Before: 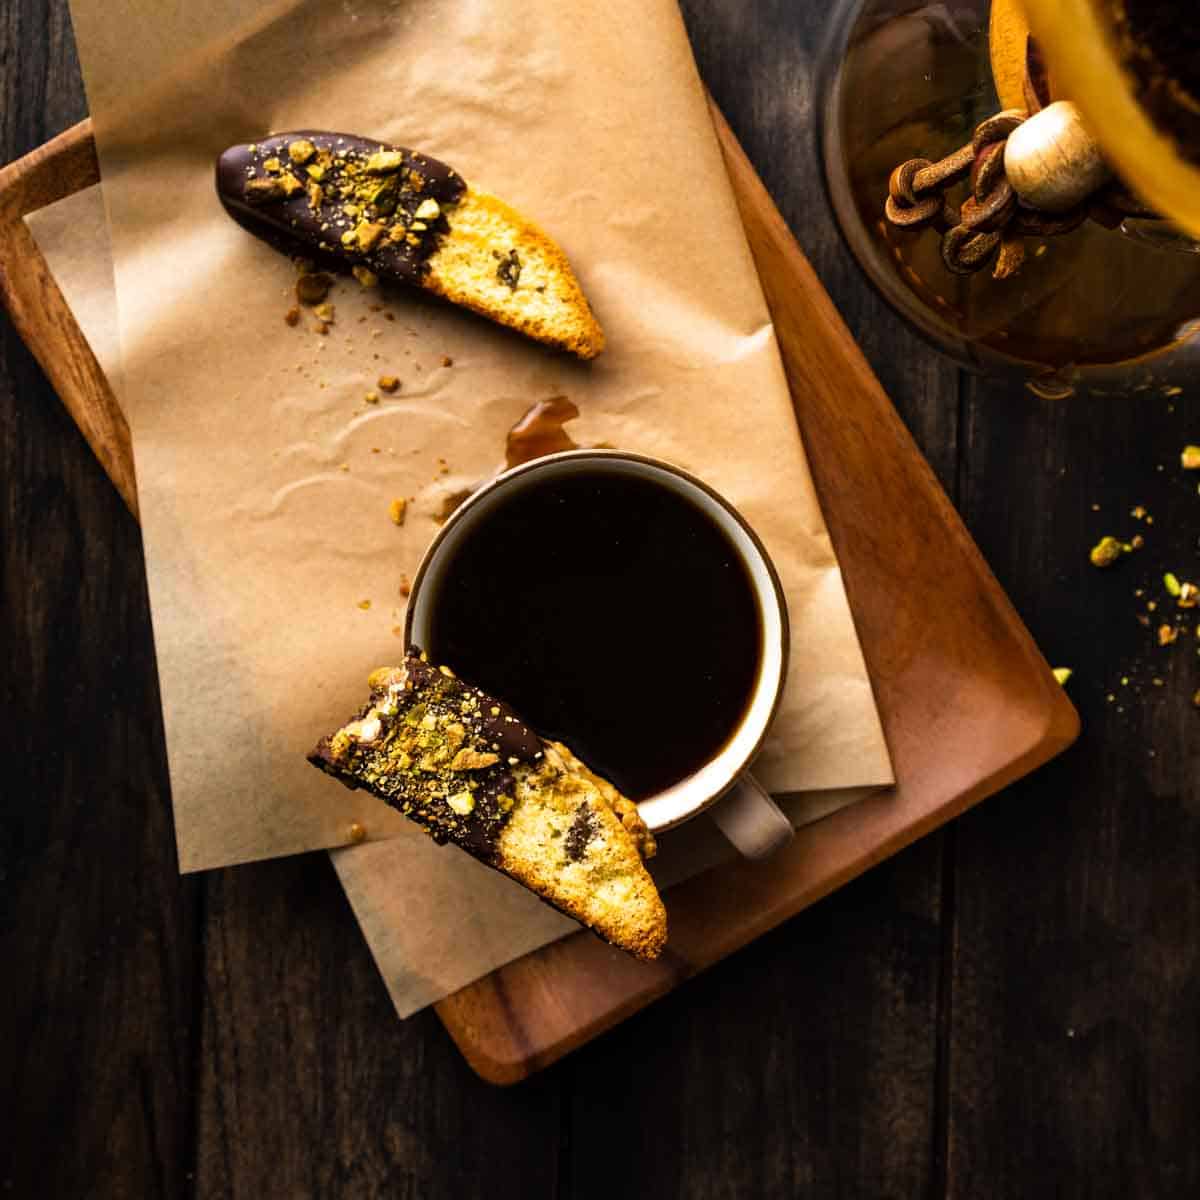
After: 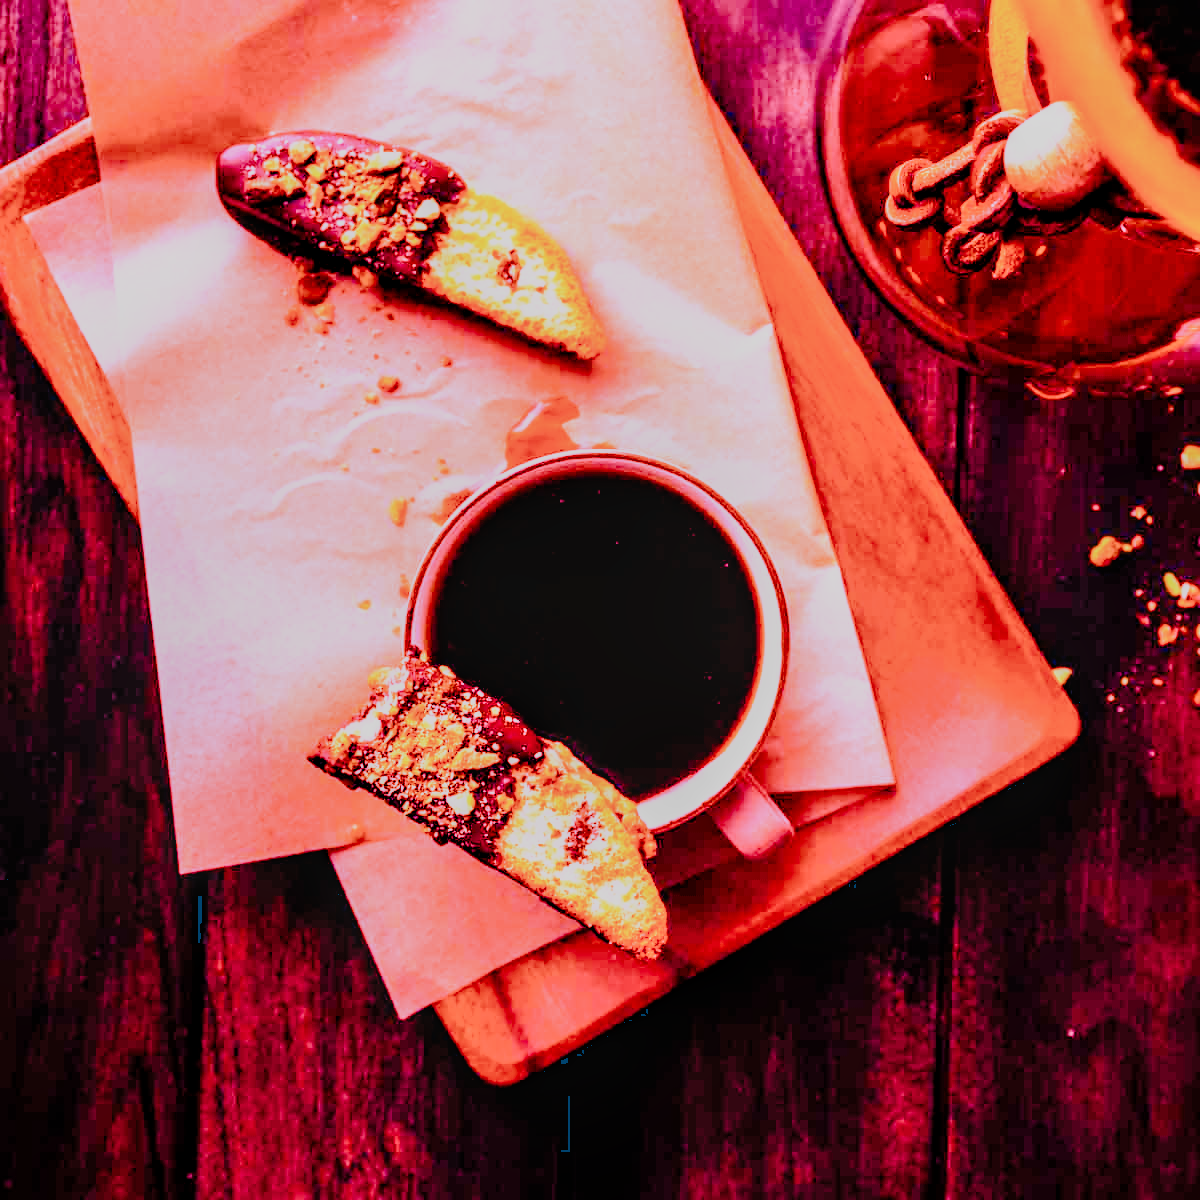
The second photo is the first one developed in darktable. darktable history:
local contrast: on, module defaults
raw chromatic aberrations: on, module defaults
color balance rgb: perceptual saturation grading › global saturation 25%, perceptual brilliance grading › mid-tones 10%, perceptual brilliance grading › shadows 15%, global vibrance 20%
exposure: black level correction 0.001, exposure 0.5 EV, compensate exposure bias true, compensate highlight preservation false
filmic rgb: black relative exposure -7.65 EV, white relative exposure 4.56 EV, hardness 3.61
highlight reconstruction: method reconstruct color, iterations 1, diameter of reconstruction 64 px
hot pixels: on, module defaults
lens correction: scale 1.01, crop 1, focal 85, aperture 2.8, distance 10.02, camera "Canon EOS RP", lens "Canon RF 85mm F2 MACRO IS STM"
raw denoise: x [[0, 0.25, 0.5, 0.75, 1] ×4]
tone equalizer "mask blending: all purposes": on, module defaults
white balance: red 2.107, blue 1.593
base curve: curves: ch0 [(0, 0) (0.032, 0.037) (0.105, 0.228) (0.435, 0.76) (0.856, 0.983) (1, 1)], preserve colors none | blend: blend mode average, opacity 20%; mask: uniform (no mask)
contrast brightness saturation: brightness -1, saturation 1 | blend: blend mode average, opacity 20%; mask: uniform (no mask)
filmic: grey point source 9, black point source -8.55, white point source 3.45, grey point target 18, white point target 100, output power 2.2, latitude stops 3.5, contrast 1.62, saturation 60, global saturation 70, balance -12, preserve color 1 | blend: blend mode average, opacity 100%; mask: uniform (no mask)
levels: levels [0, 0.478, 1] | blend: blend mode average, opacity 50%; mask: uniform (no mask)
sharpen: radius 4 | blend: blend mode average, opacity 50%; mask: uniform (no mask)
tone curve: curves: ch0 [(0, 0) (0.004, 0.002) (0.02, 0.013) (0.218, 0.218) (0.664, 0.718) (0.832, 0.873) (1, 1)], preserve colors none | blend: blend mode average, opacity 100%; mask: uniform (no mask)
